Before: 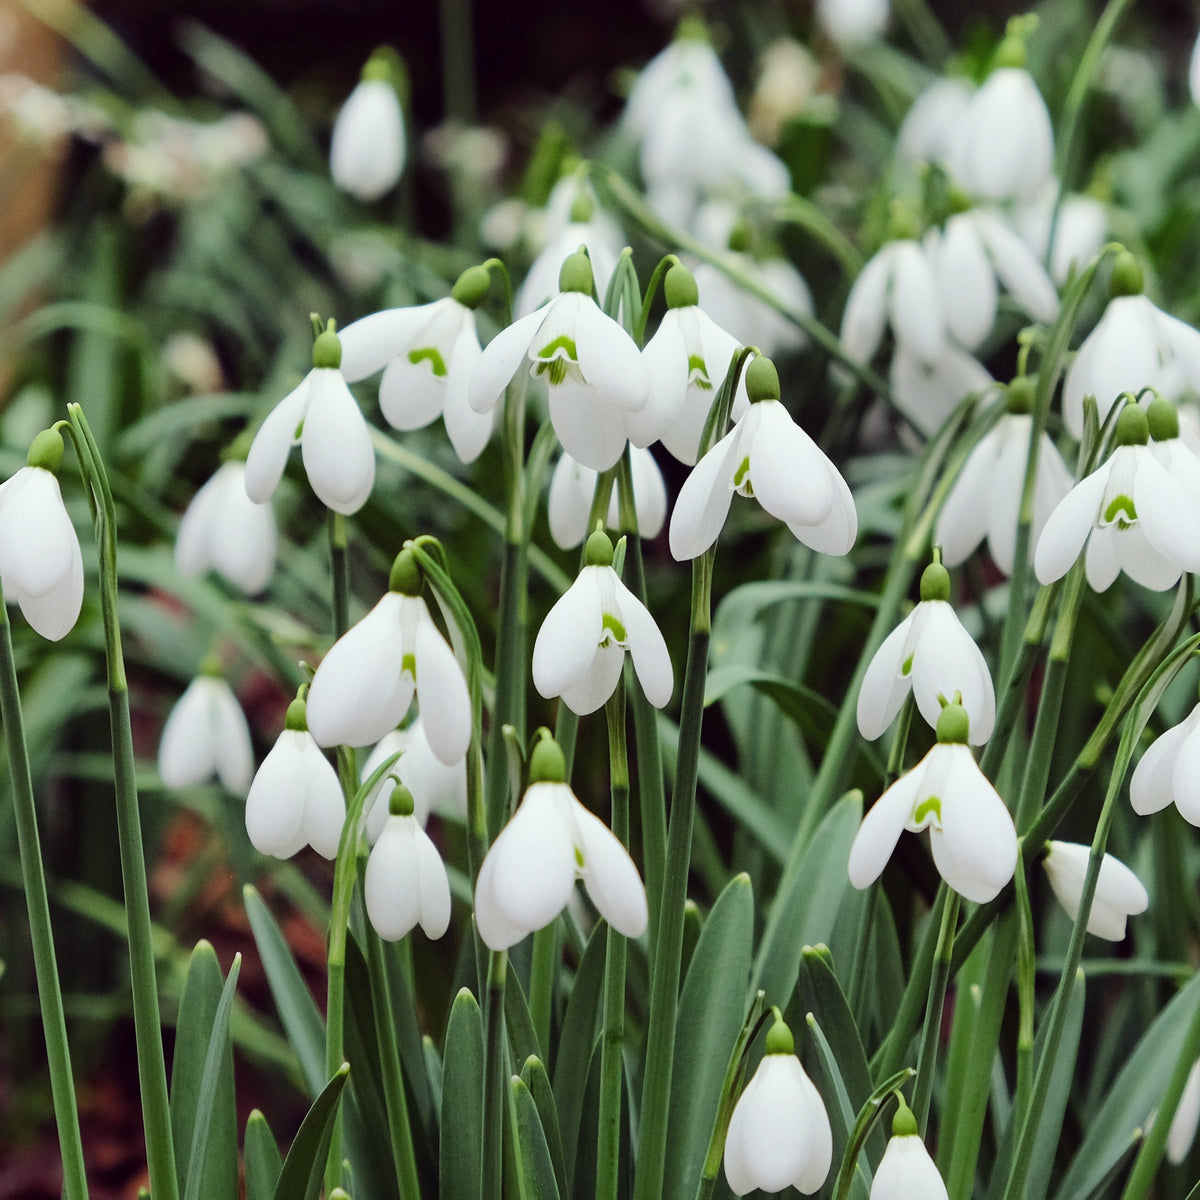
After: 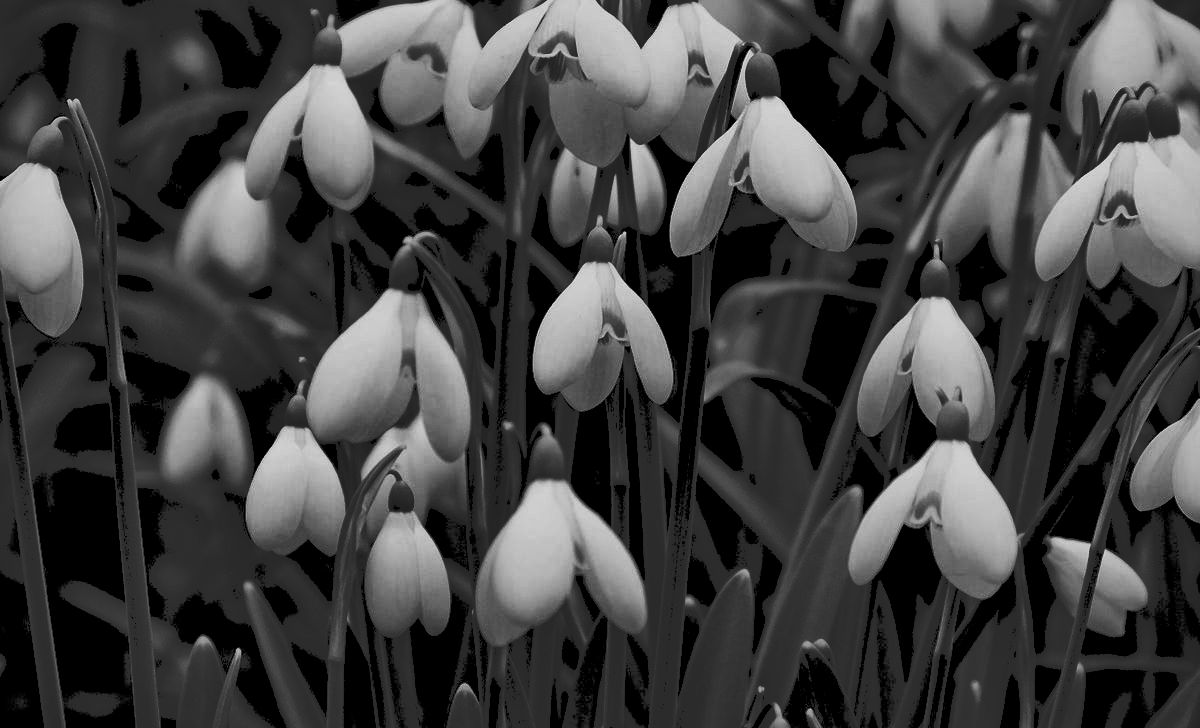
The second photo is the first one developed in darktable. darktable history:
tone equalizer: -8 EV -0.417 EV, -7 EV -0.389 EV, -6 EV -0.333 EV, -5 EV -0.222 EV, -3 EV 0.222 EV, -2 EV 0.333 EV, -1 EV 0.389 EV, +0 EV 0.417 EV, edges refinement/feathering 500, mask exposure compensation -1.57 EV, preserve details no
vignetting: fall-off start 91.19%
contrast brightness saturation: contrast 0.02, brightness -1, saturation -1
filmic rgb: black relative exposure -7.82 EV, white relative exposure 4.29 EV, hardness 3.86, color science v6 (2022)
local contrast: mode bilateral grid, contrast 25, coarseness 60, detail 151%, midtone range 0.2
tone curve: curves: ch0 [(0, 0) (0.003, 0.169) (0.011, 0.173) (0.025, 0.177) (0.044, 0.184) (0.069, 0.191) (0.1, 0.199) (0.136, 0.206) (0.177, 0.221) (0.224, 0.248) (0.277, 0.284) (0.335, 0.344) (0.399, 0.413) (0.468, 0.497) (0.543, 0.594) (0.623, 0.691) (0.709, 0.779) (0.801, 0.868) (0.898, 0.931) (1, 1)], preserve colors none
crop and rotate: top 25.357%, bottom 13.942%
haze removal: strength 0.5, distance 0.43, compatibility mode true, adaptive false
